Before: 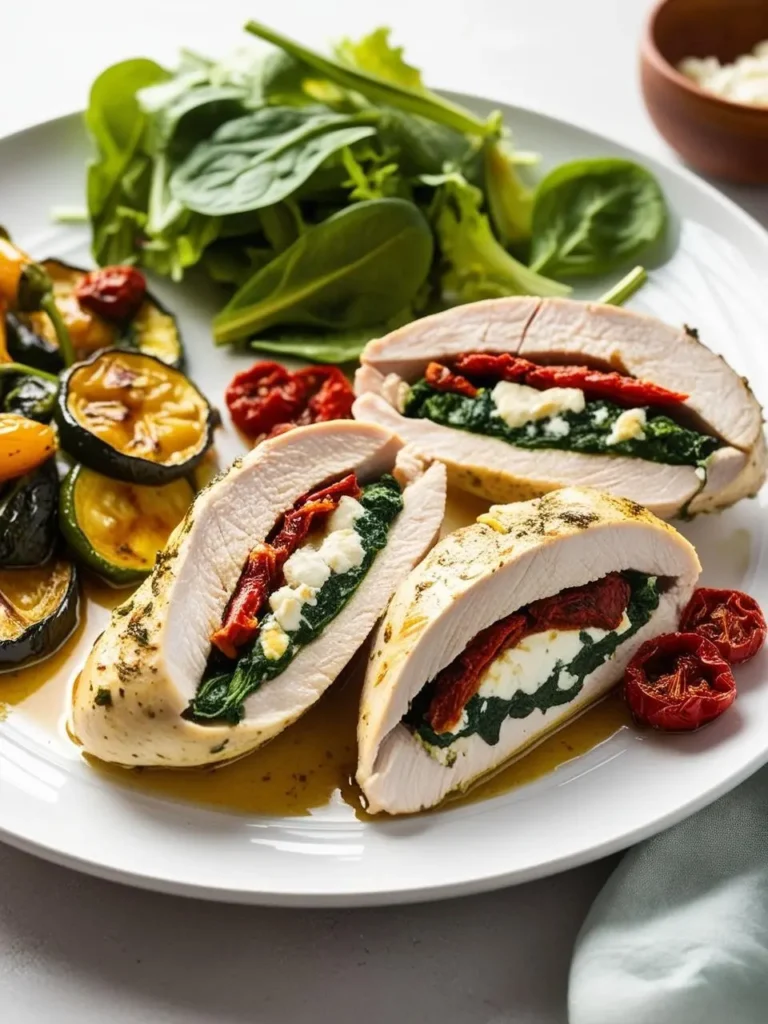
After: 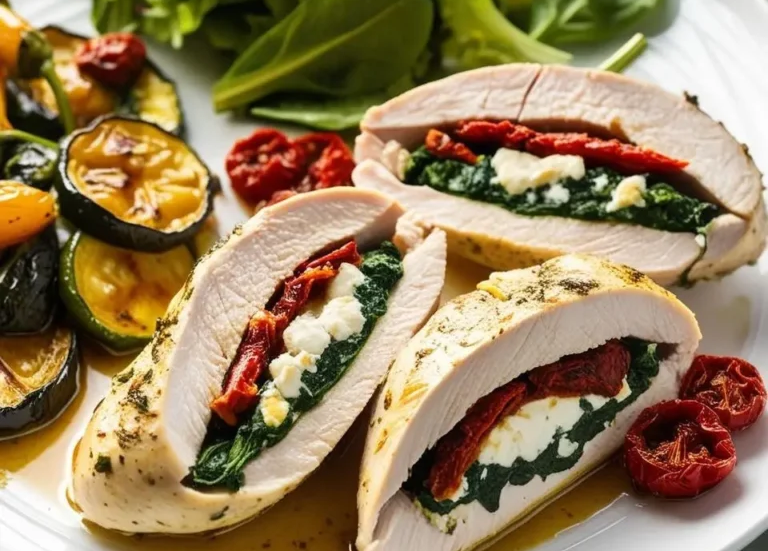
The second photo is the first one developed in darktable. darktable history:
crop and rotate: top 22.791%, bottom 23.328%
